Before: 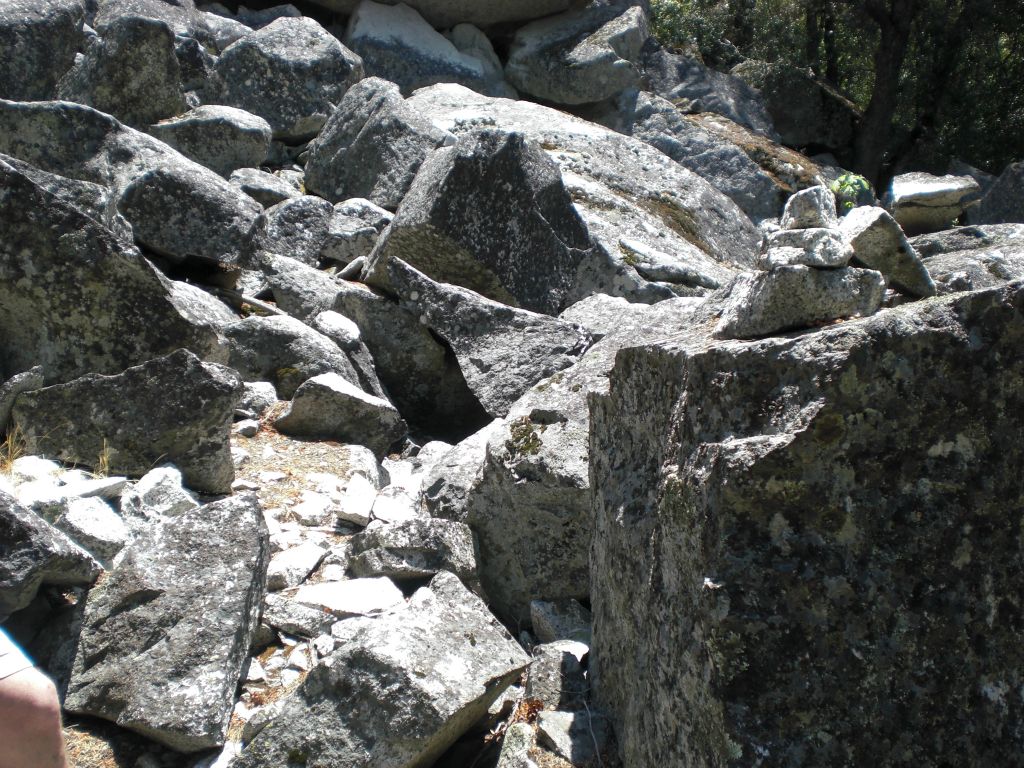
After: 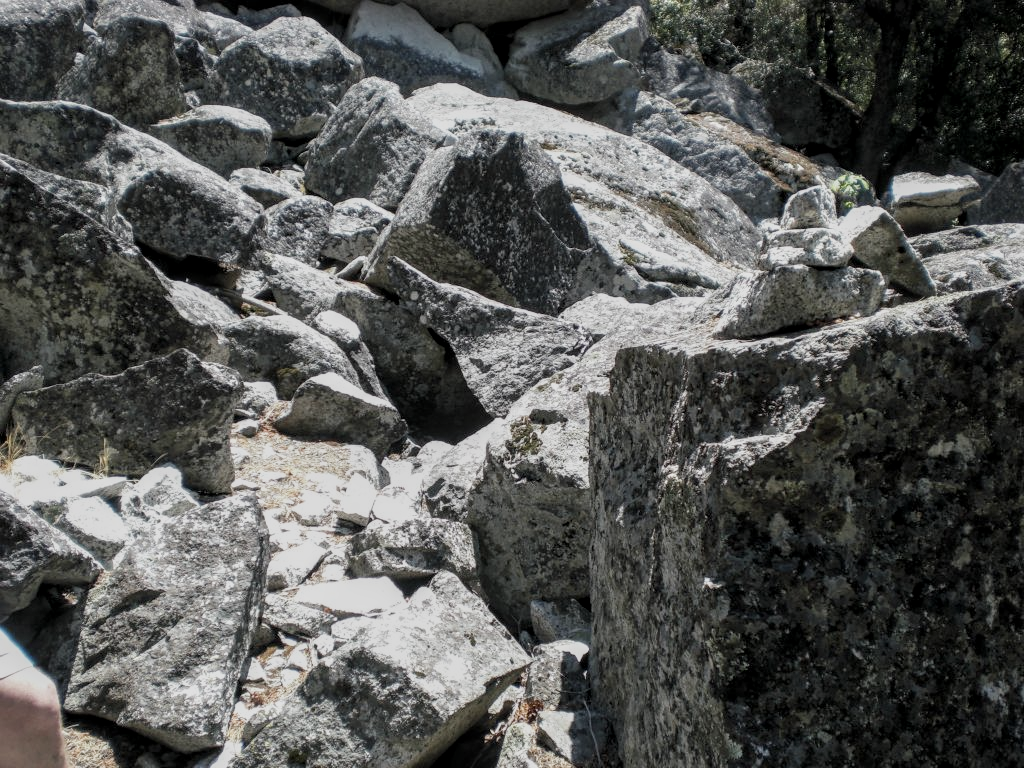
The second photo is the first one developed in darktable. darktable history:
filmic rgb: black relative exposure -13 EV, threshold 3 EV, target white luminance 85%, hardness 6.3, latitude 42.11%, contrast 0.858, shadows ↔ highlights balance 8.63%, color science v4 (2020), enable highlight reconstruction true
local contrast: detail 130%
contrast brightness saturation: contrast 0.1, saturation -0.3
